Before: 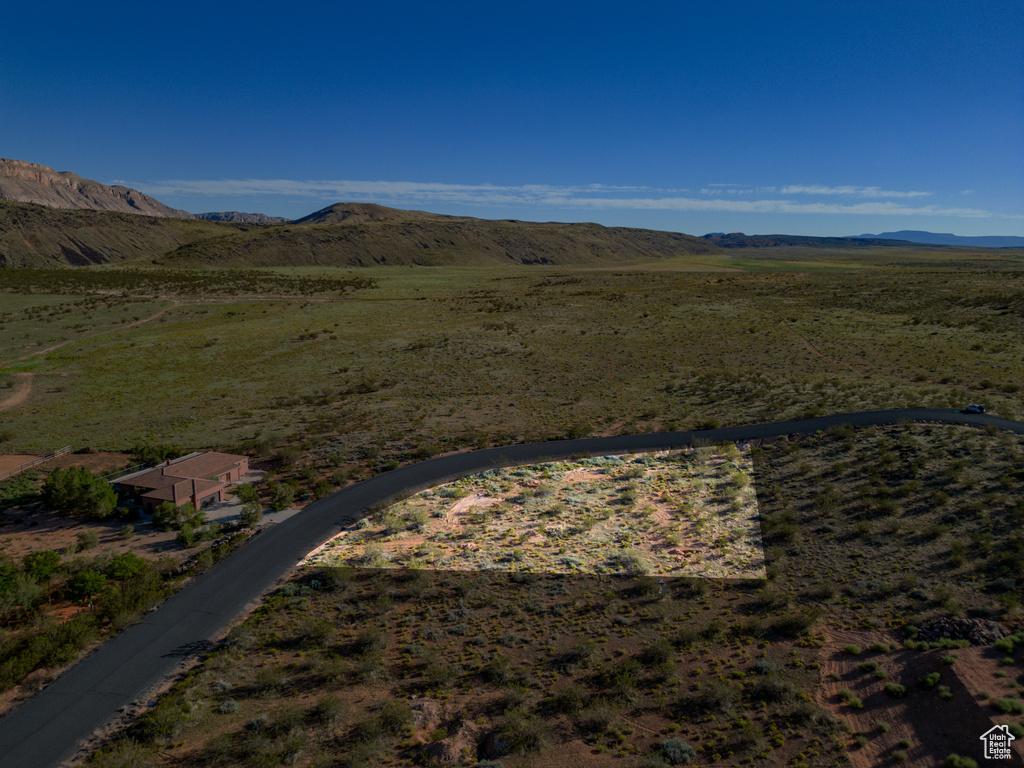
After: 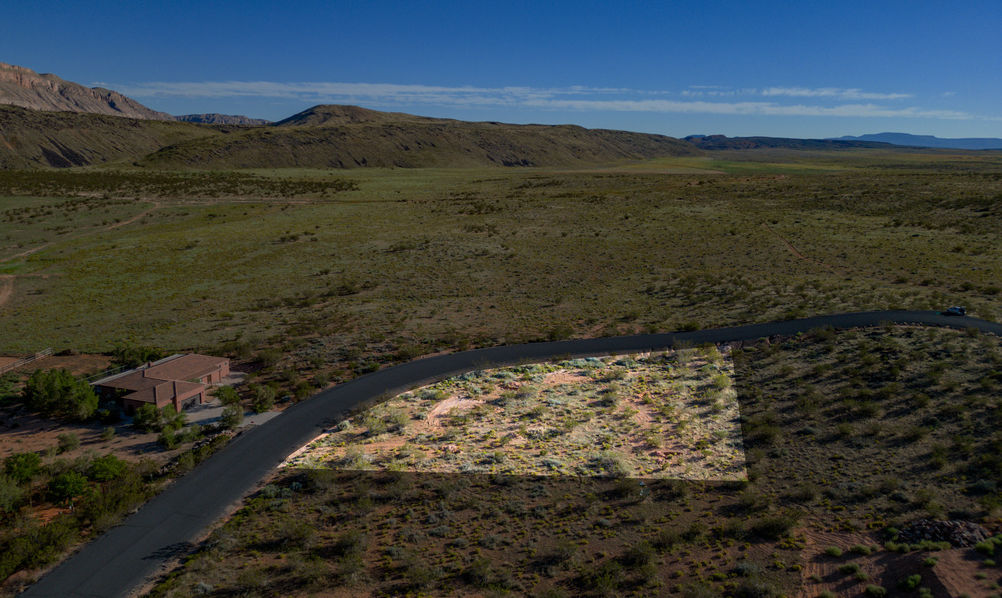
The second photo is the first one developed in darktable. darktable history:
crop and rotate: left 1.872%, top 12.785%, right 0.205%, bottom 9.302%
